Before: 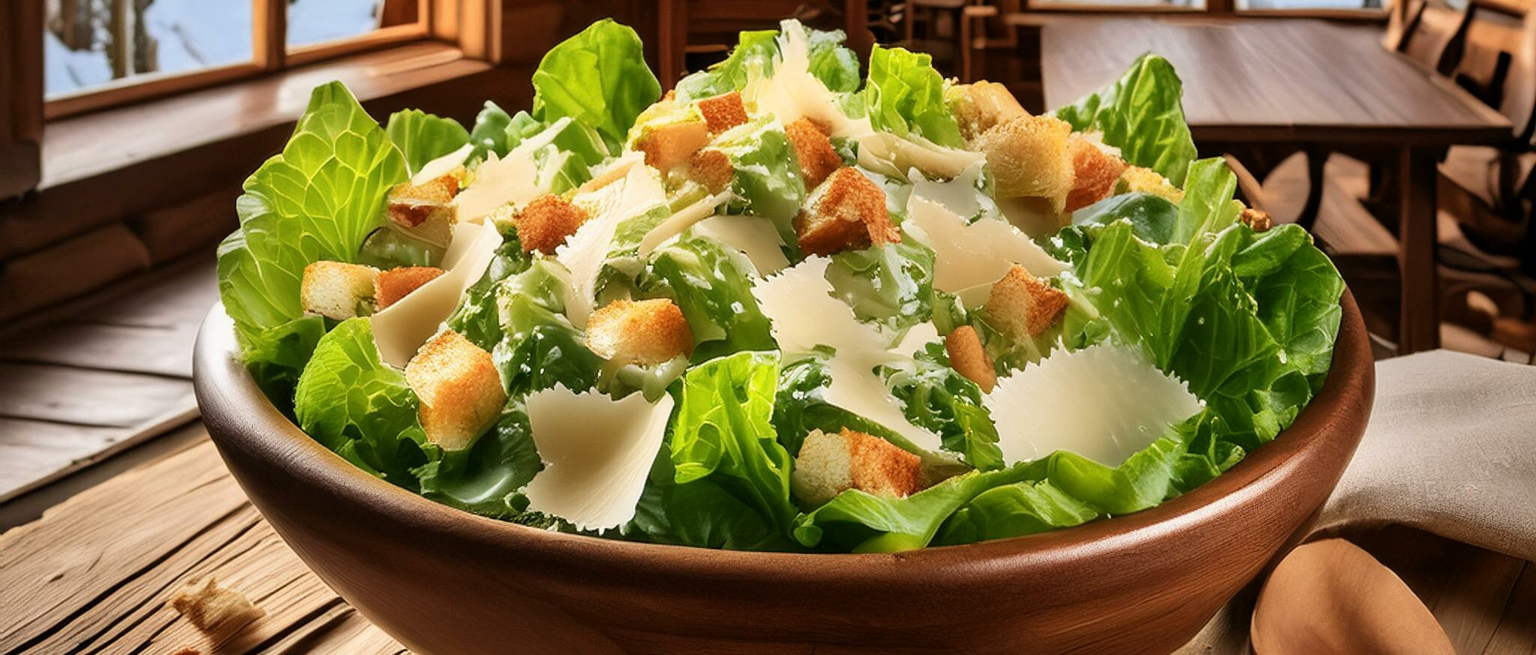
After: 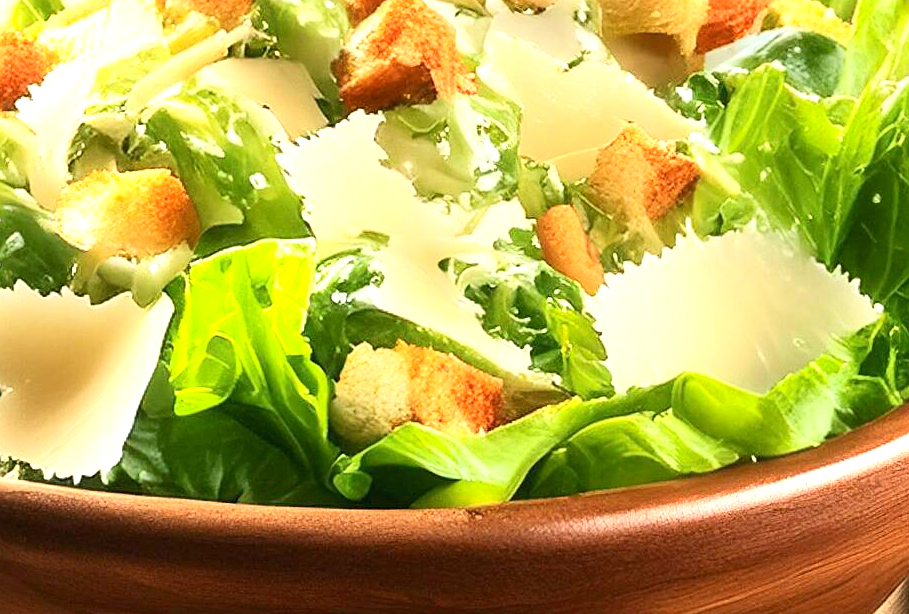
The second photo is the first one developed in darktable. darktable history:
crop: left 35.432%, top 26.233%, right 20.145%, bottom 3.432%
exposure: exposure 0.935 EV, compensate highlight preservation false
contrast brightness saturation: contrast 0.2, brightness 0.15, saturation 0.14
sharpen: amount 0.2
